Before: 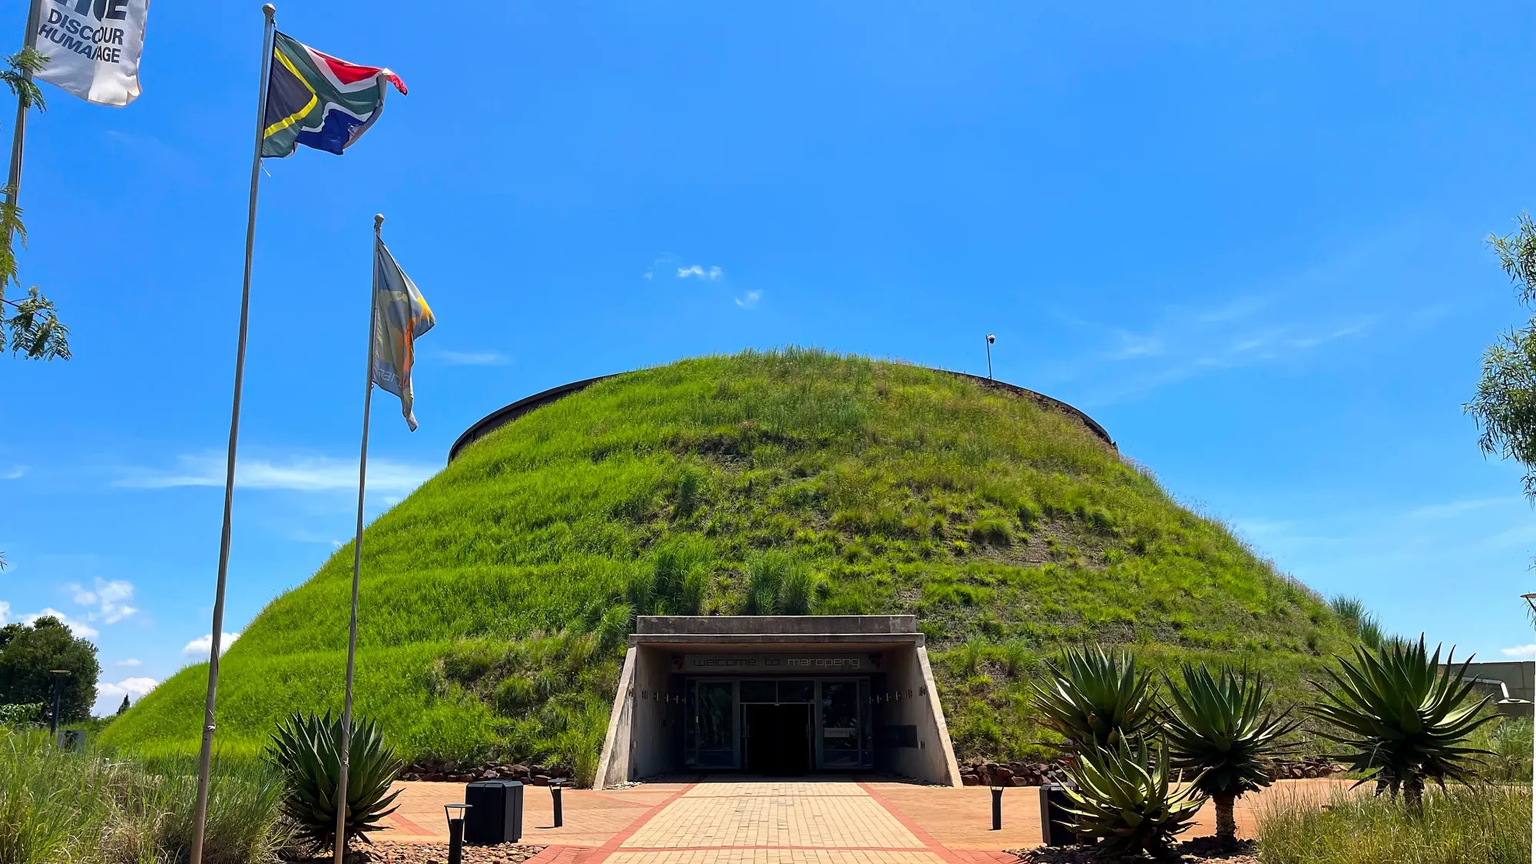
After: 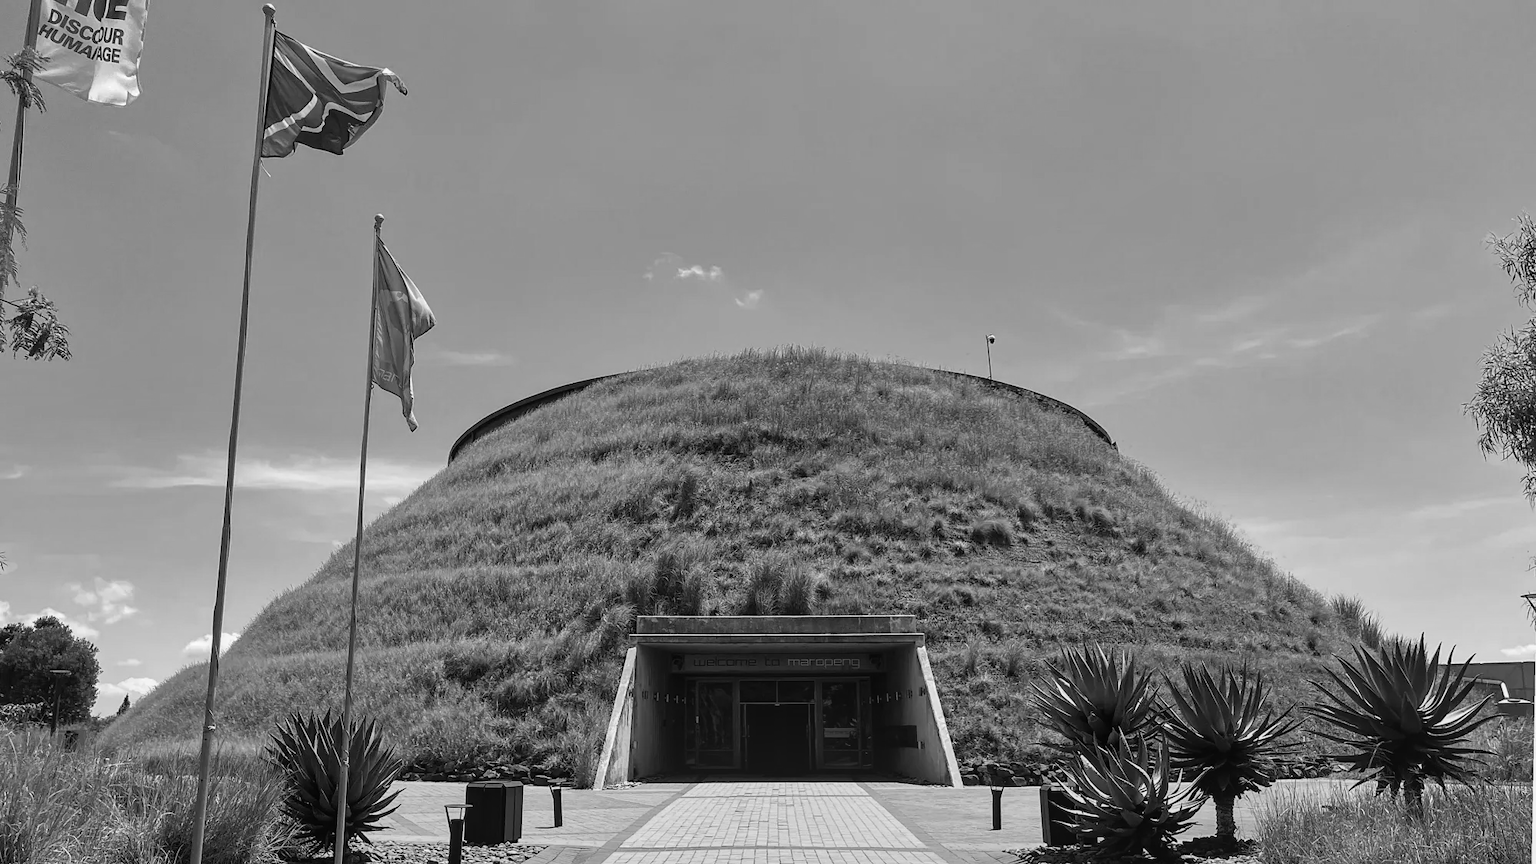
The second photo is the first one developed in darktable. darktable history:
contrast brightness saturation: contrast 0.05
local contrast: detail 110%
monochrome: on, module defaults
shadows and highlights: shadows 20.91, highlights -35.45, soften with gaussian
